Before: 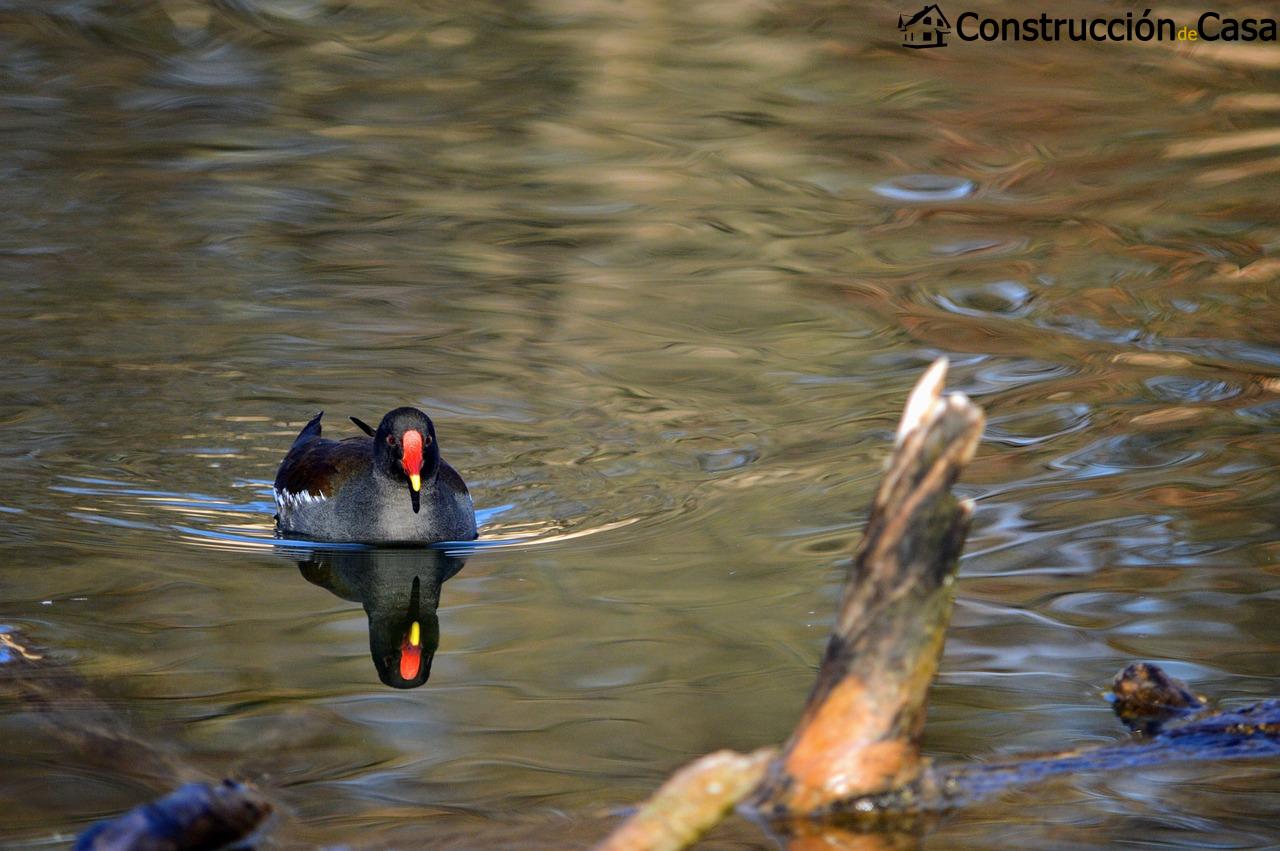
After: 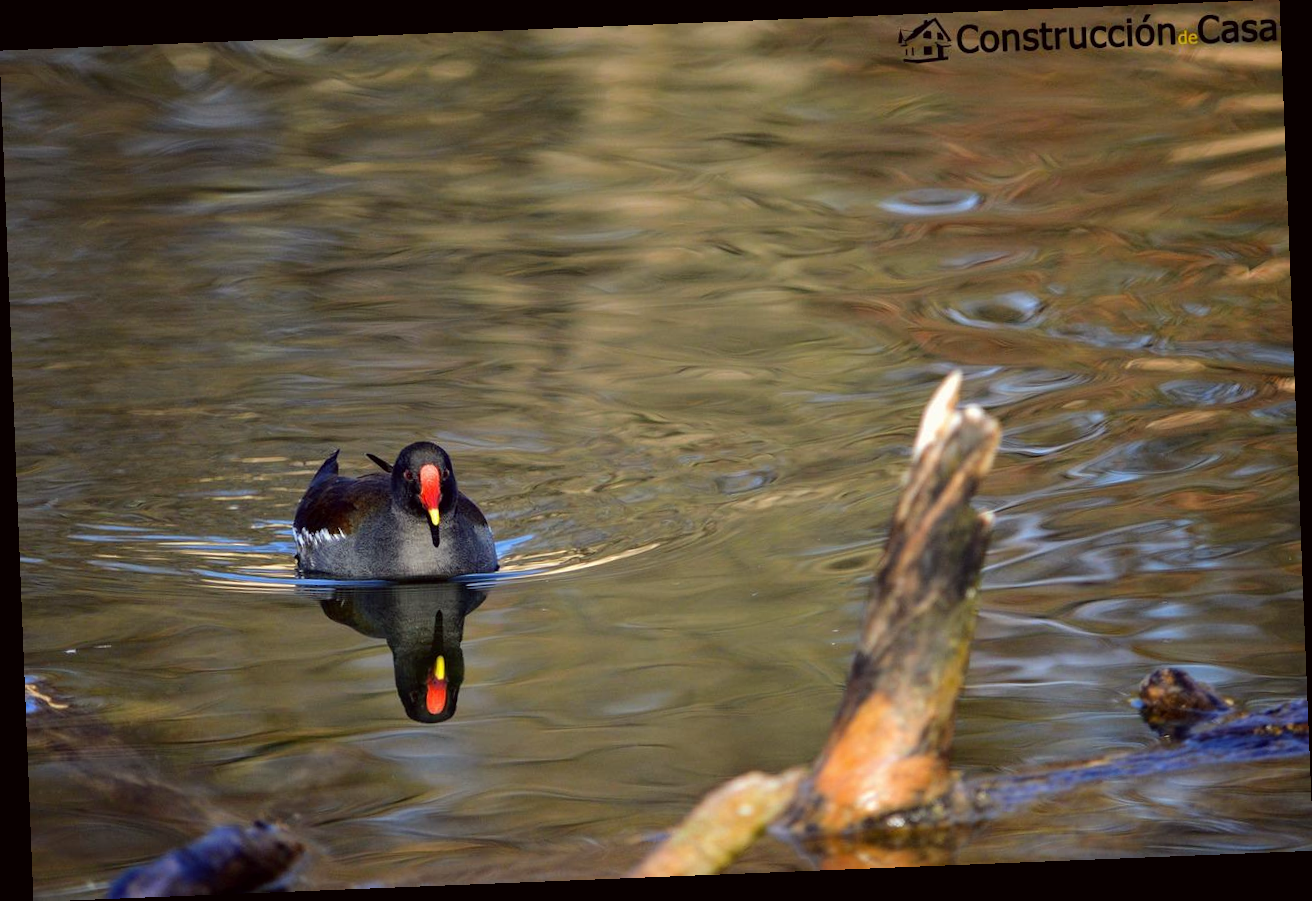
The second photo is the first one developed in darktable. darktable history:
color correction: highlights a* -0.95, highlights b* 4.5, shadows a* 3.55
rotate and perspective: rotation -2.29°, automatic cropping off
